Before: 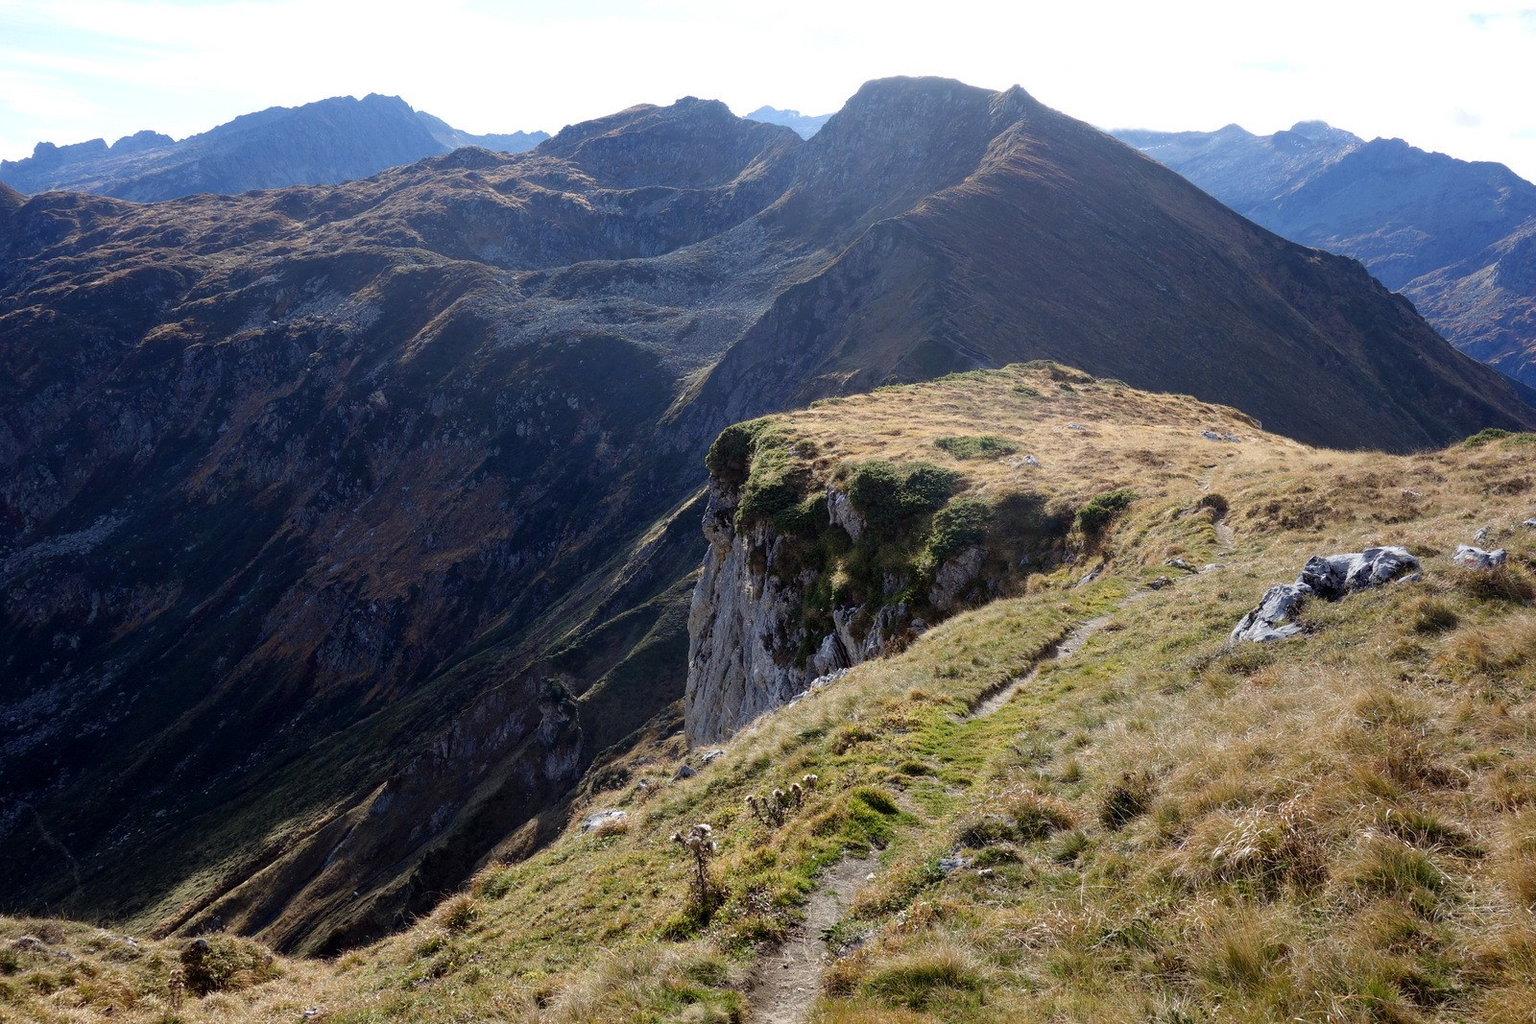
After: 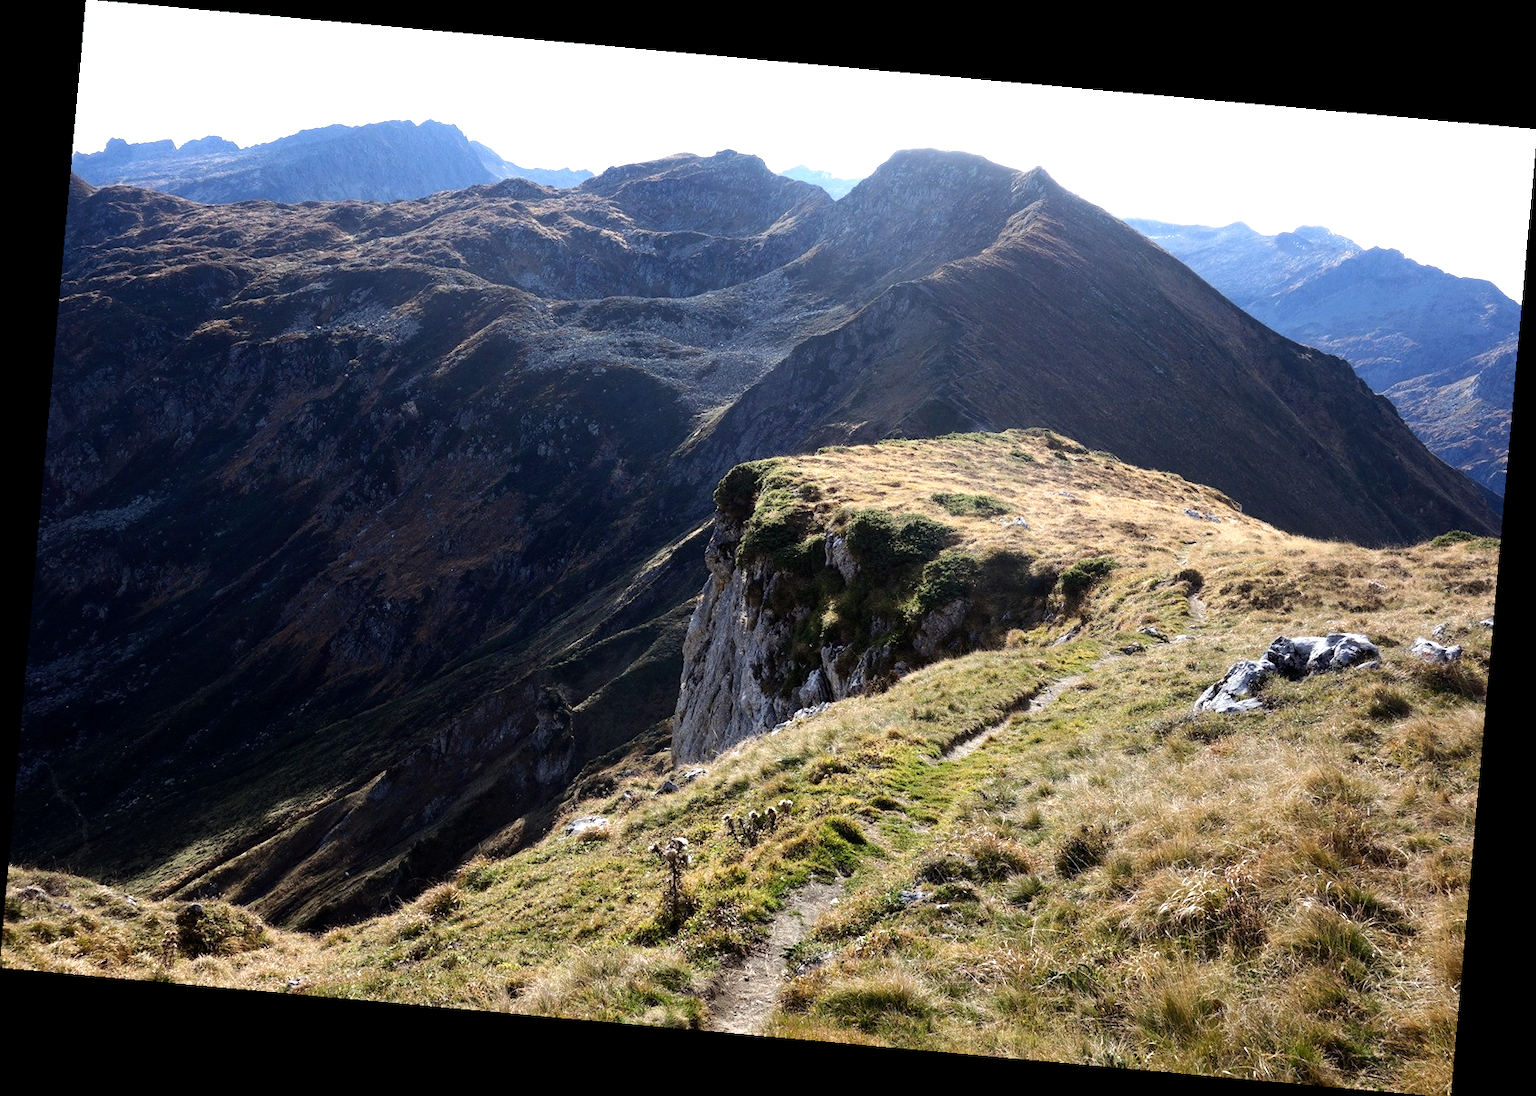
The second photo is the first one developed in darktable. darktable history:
tone equalizer: -8 EV -0.75 EV, -7 EV -0.7 EV, -6 EV -0.6 EV, -5 EV -0.4 EV, -3 EV 0.4 EV, -2 EV 0.6 EV, -1 EV 0.7 EV, +0 EV 0.75 EV, edges refinement/feathering 500, mask exposure compensation -1.57 EV, preserve details no
rotate and perspective: rotation 5.12°, automatic cropping off
